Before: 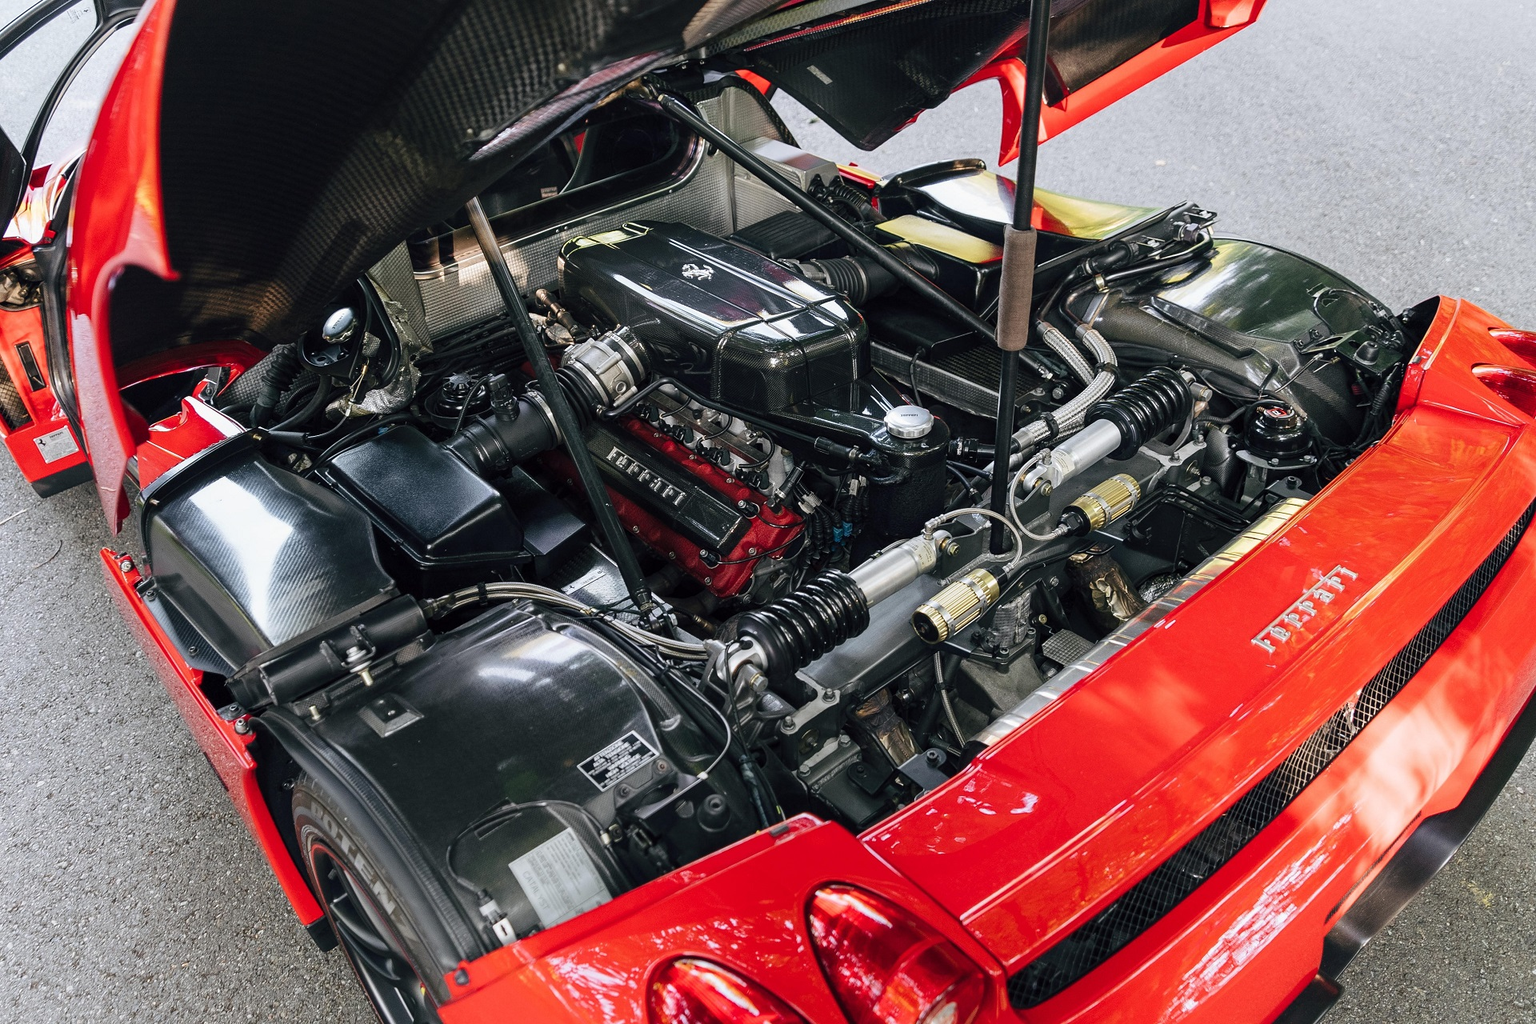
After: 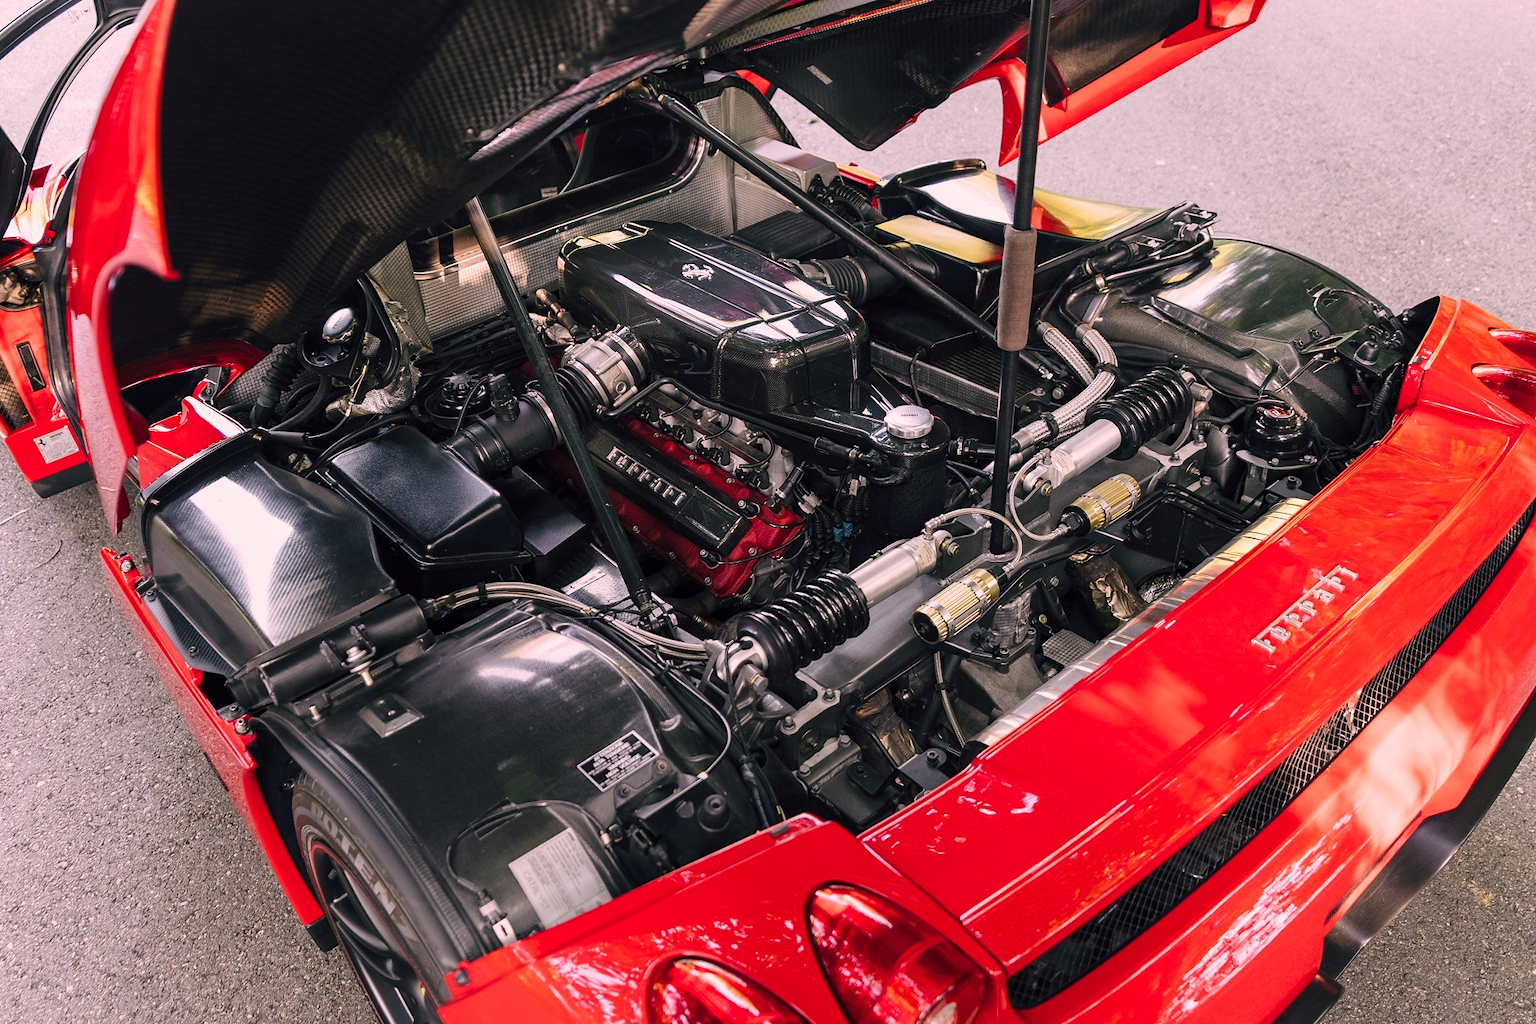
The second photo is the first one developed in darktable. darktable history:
color correction: highlights a* 14.59, highlights b* 4.8
